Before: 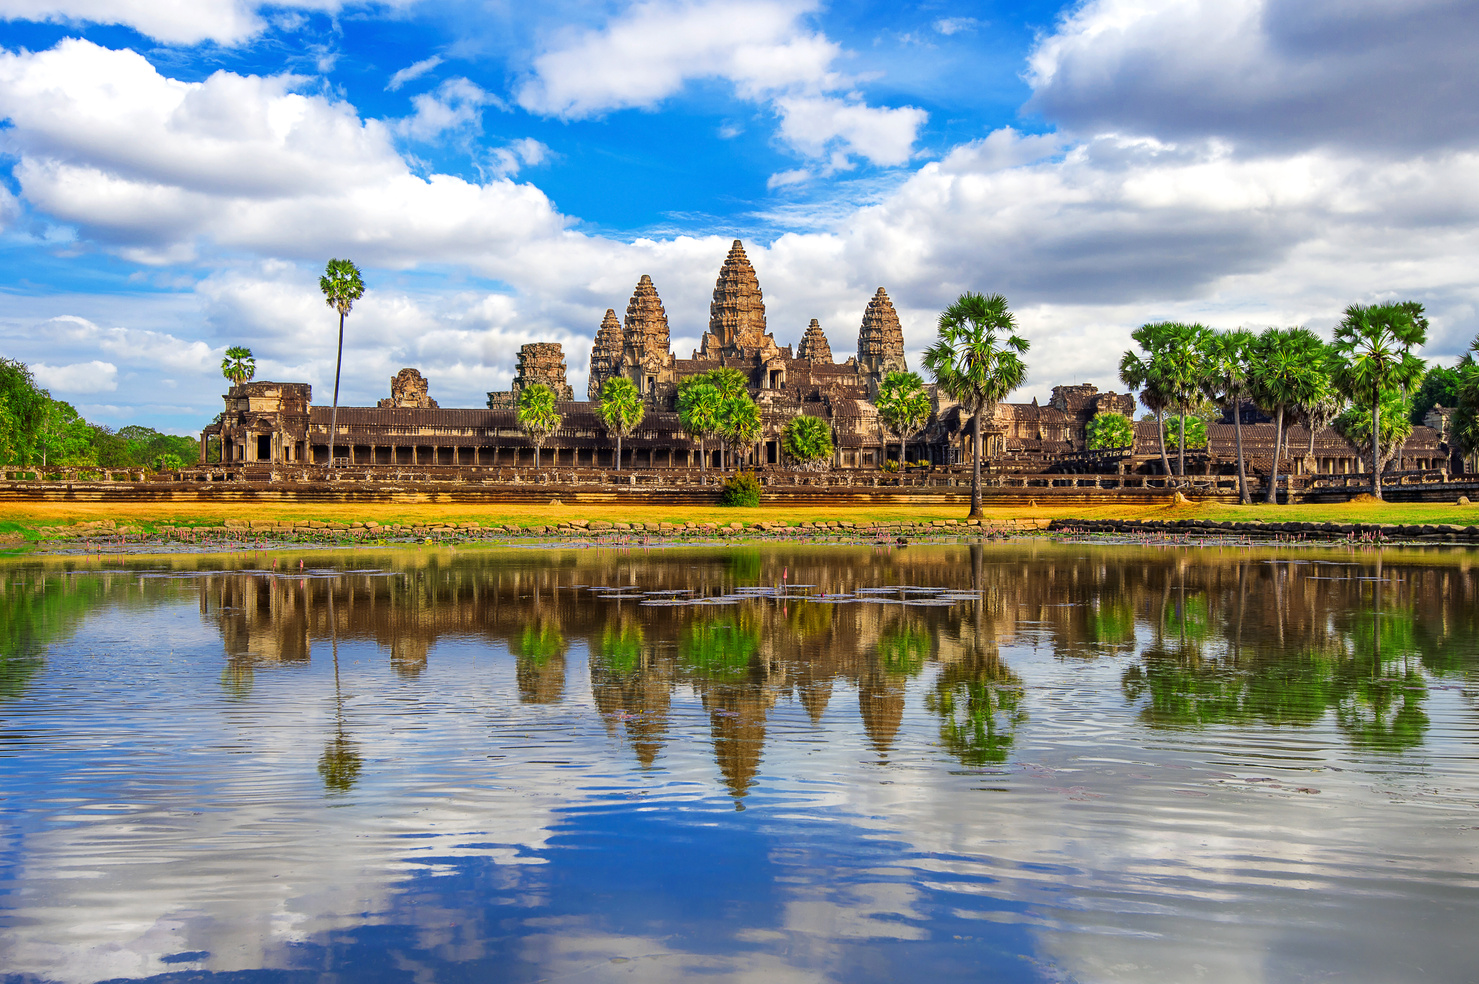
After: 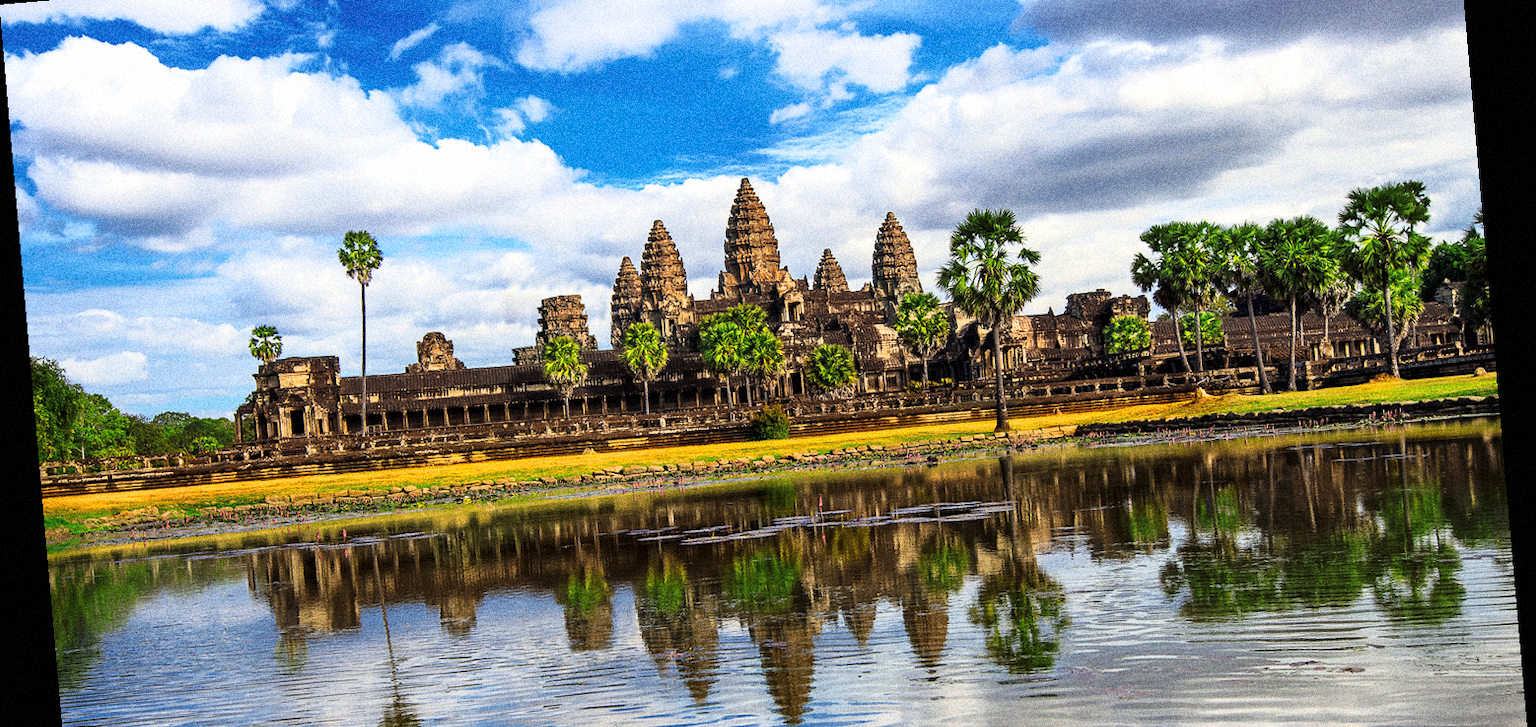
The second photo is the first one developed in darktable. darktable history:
rotate and perspective: rotation -4.98°, automatic cropping off
grain: coarseness 14.49 ISO, strength 48.04%, mid-tones bias 35%
crop: top 11.166%, bottom 22.168%
tone curve: curves: ch0 [(0, 0) (0.042, 0.01) (0.223, 0.123) (0.59, 0.574) (0.802, 0.868) (1, 1)], color space Lab, linked channels, preserve colors none
